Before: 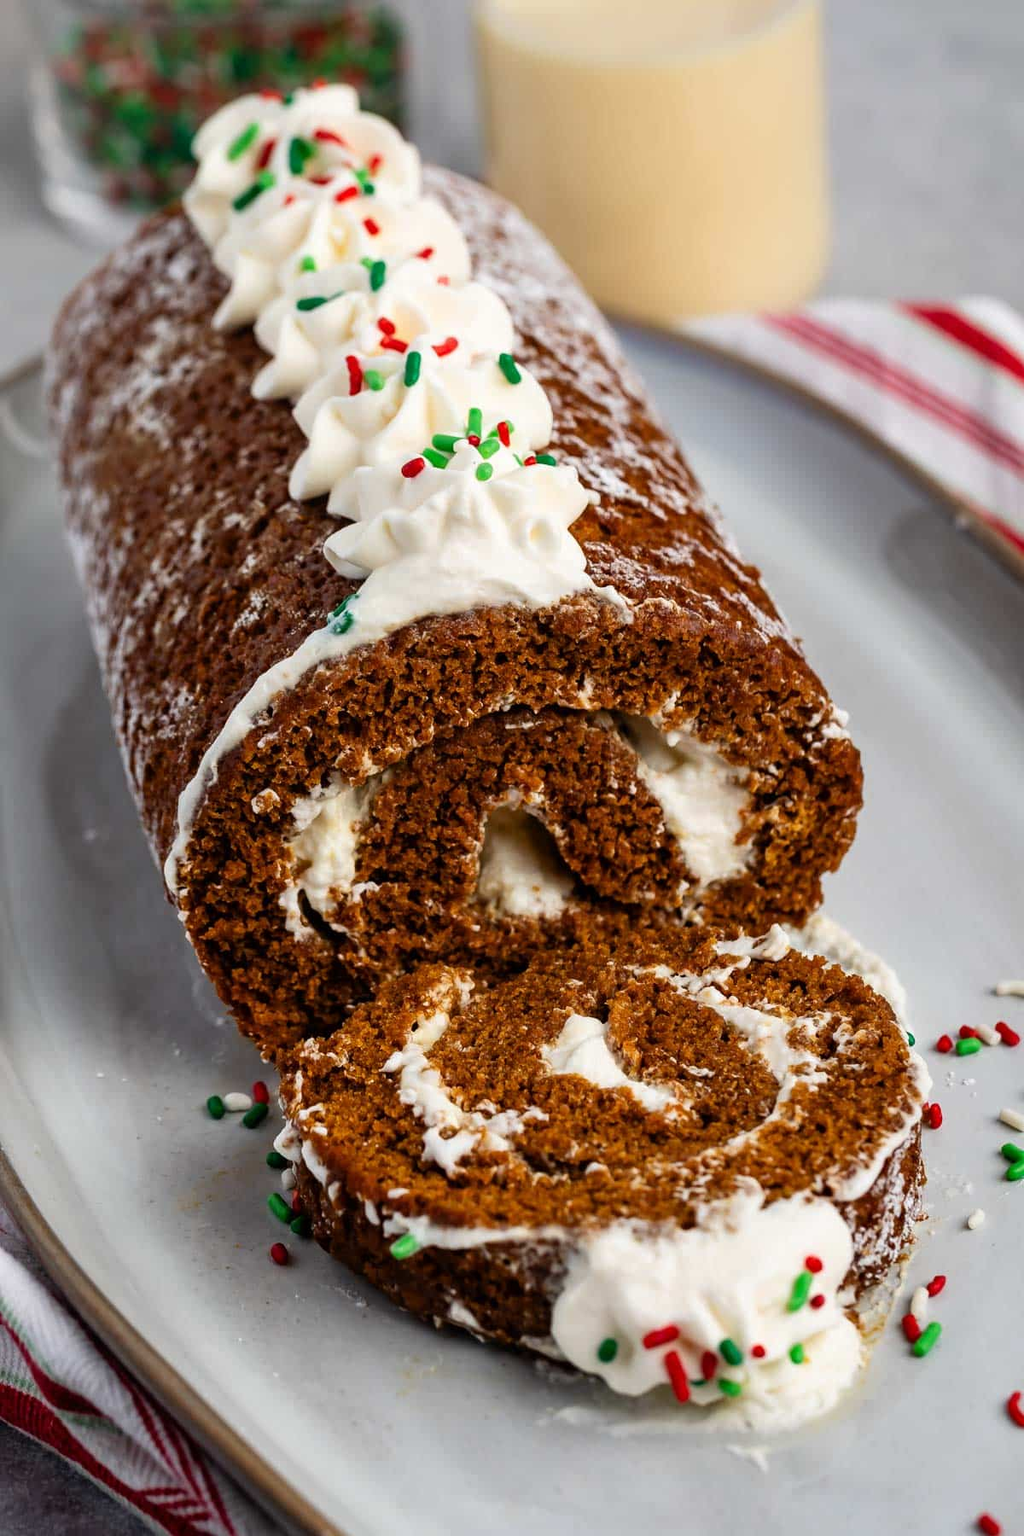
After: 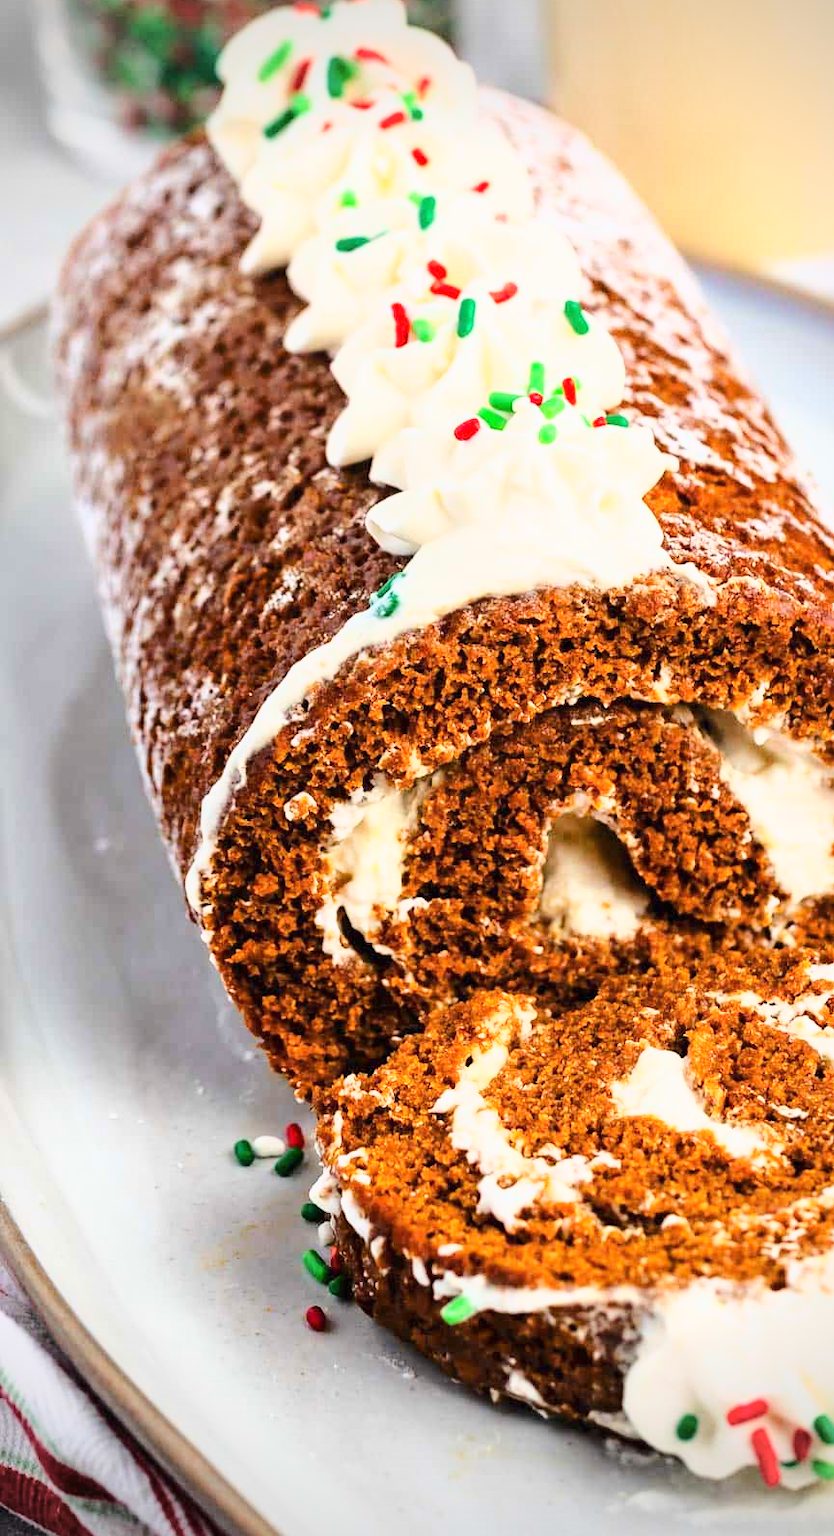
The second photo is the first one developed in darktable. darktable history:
crop: top 5.773%, right 27.877%, bottom 5.774%
exposure: black level correction 0, exposure 0.499 EV, compensate highlight preservation false
base curve: curves: ch0 [(0, 0) (0.025, 0.046) (0.112, 0.277) (0.467, 0.74) (0.814, 0.929) (1, 0.942)]
vignetting: on, module defaults
